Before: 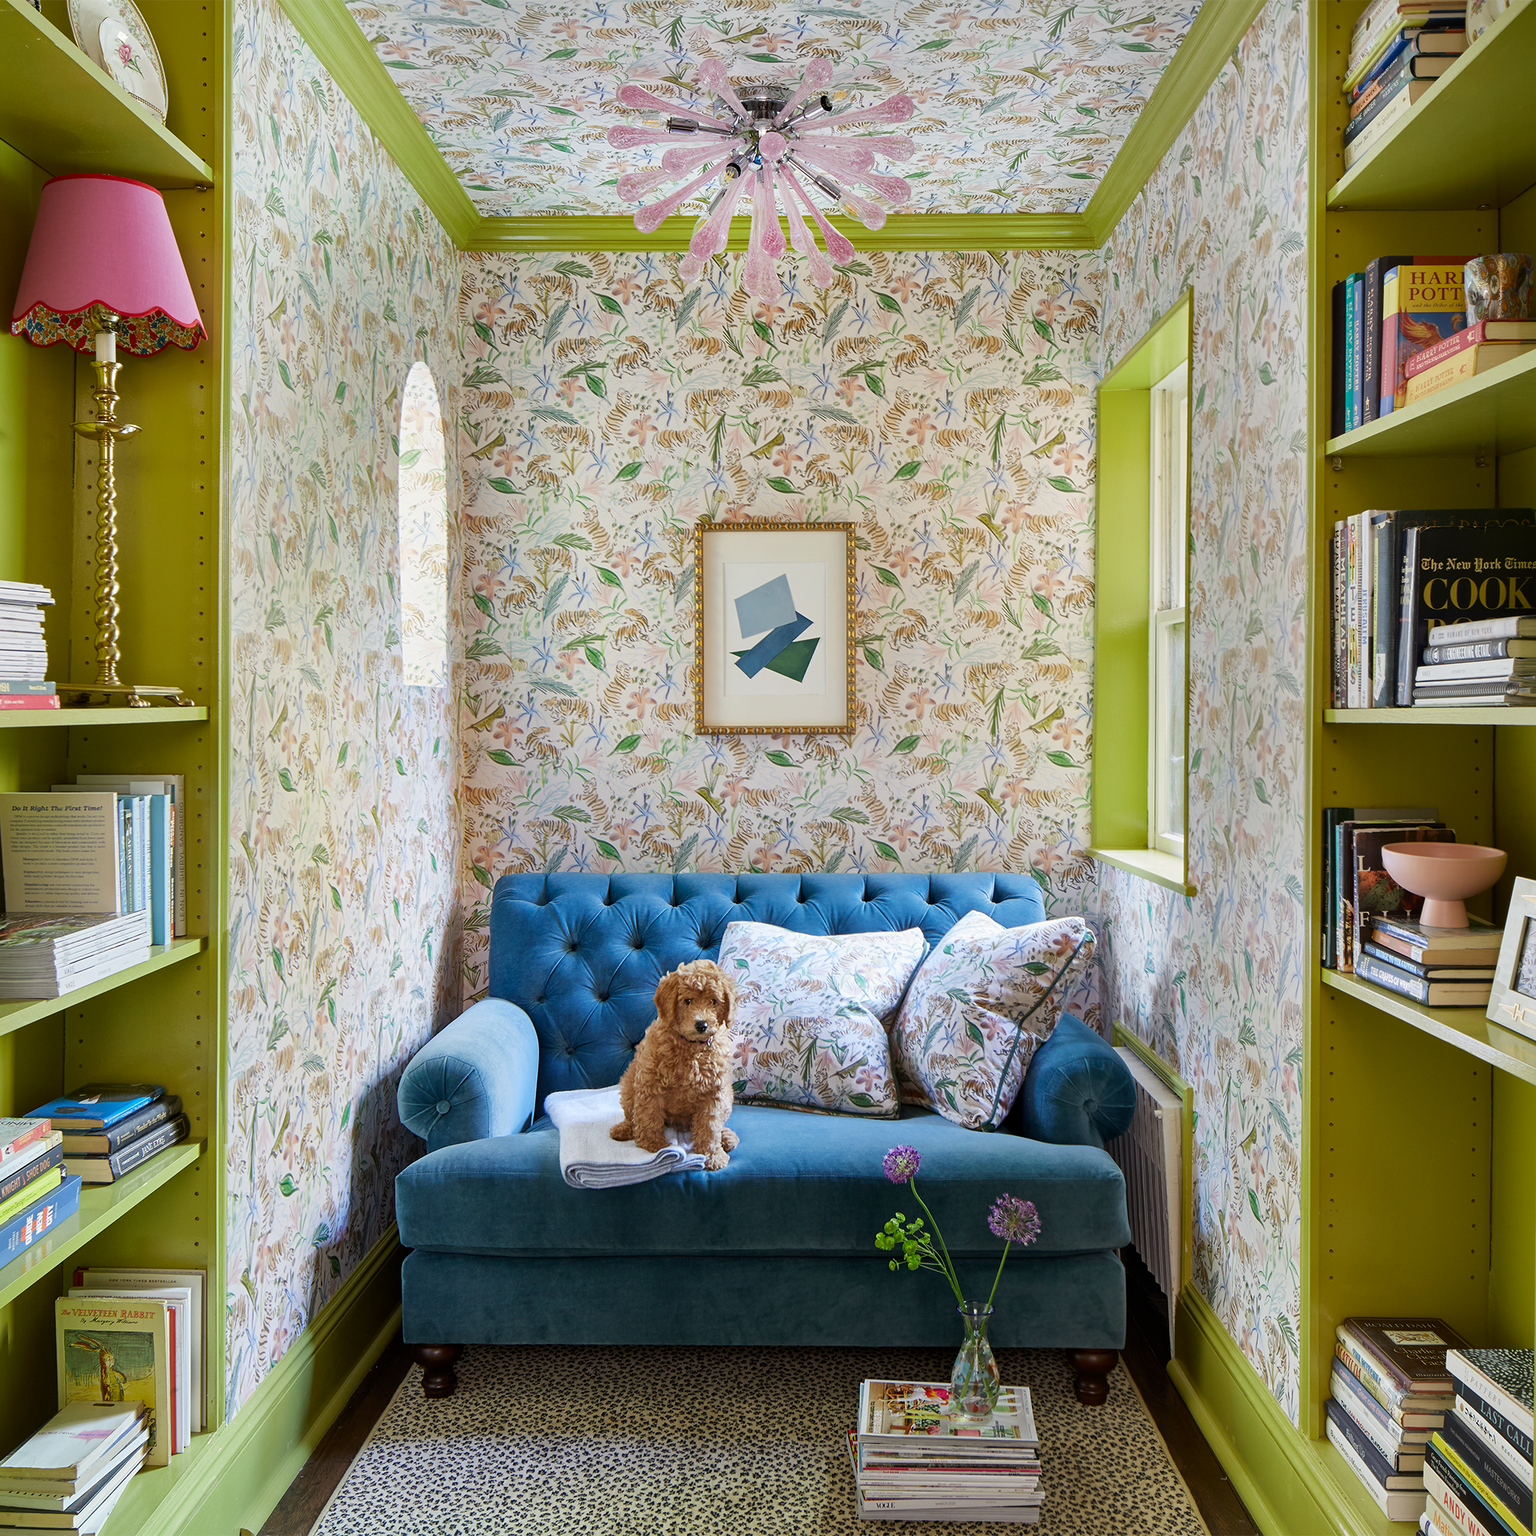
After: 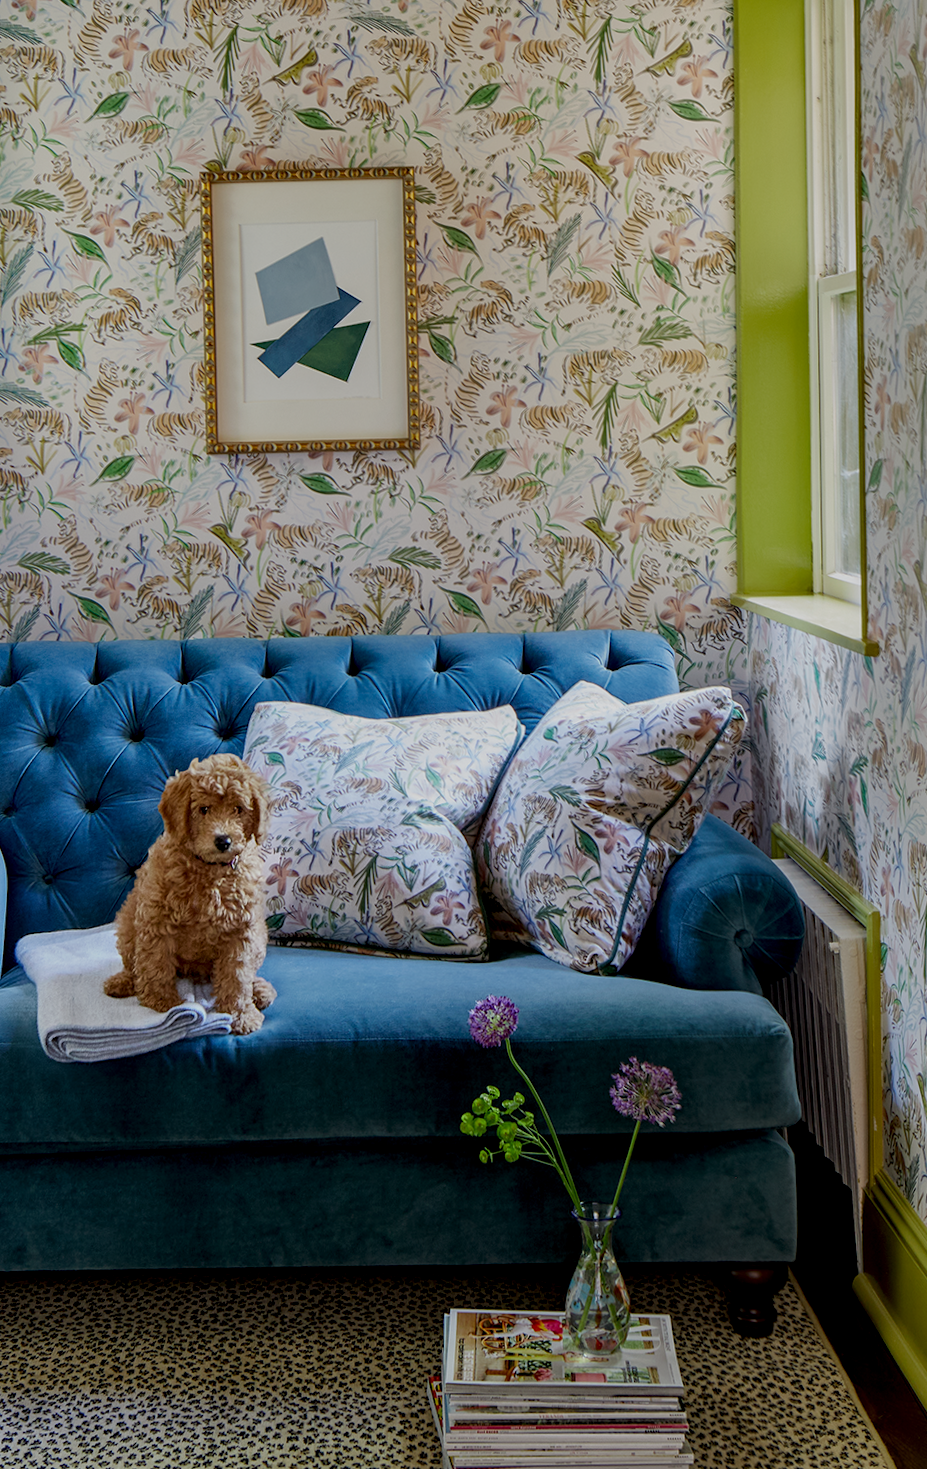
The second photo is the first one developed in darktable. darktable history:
exposure: black level correction 0.009, exposure -0.637 EV, compensate highlight preservation false
rotate and perspective: rotation -1.17°, automatic cropping off
crop: left 35.432%, top 26.233%, right 20.145%, bottom 3.432%
local contrast: on, module defaults
